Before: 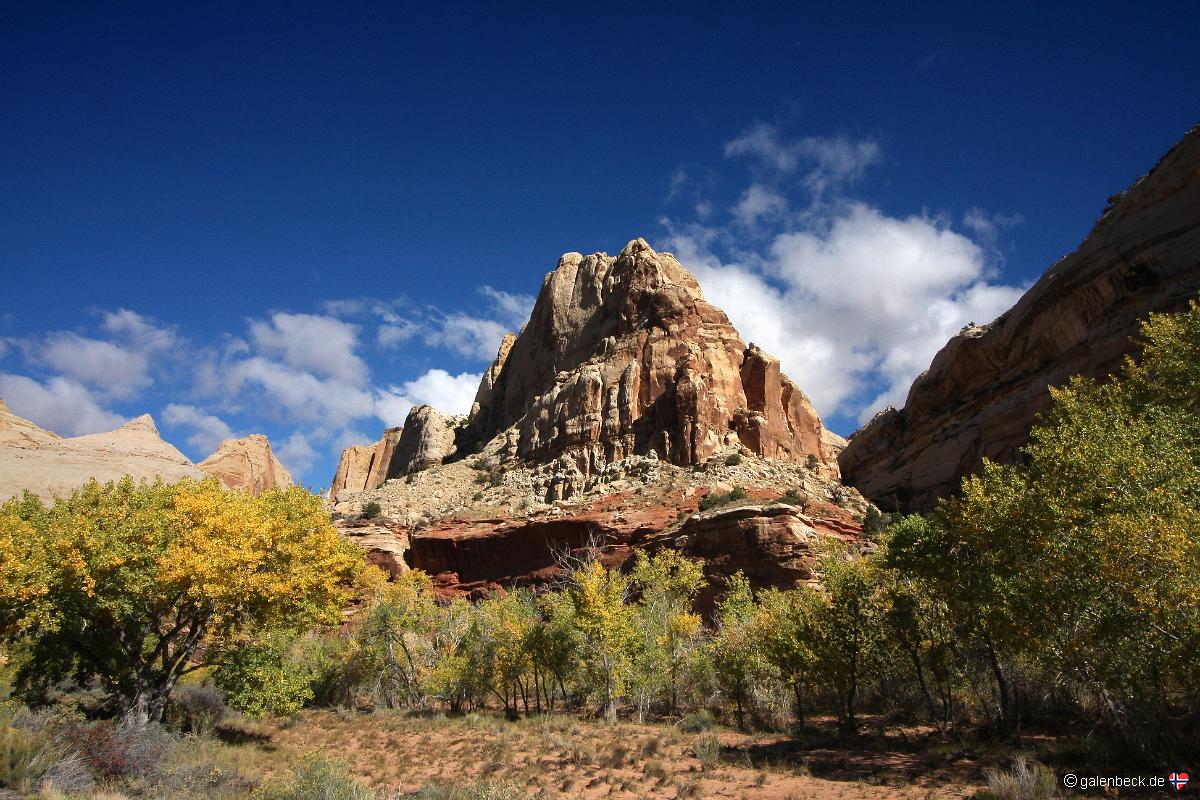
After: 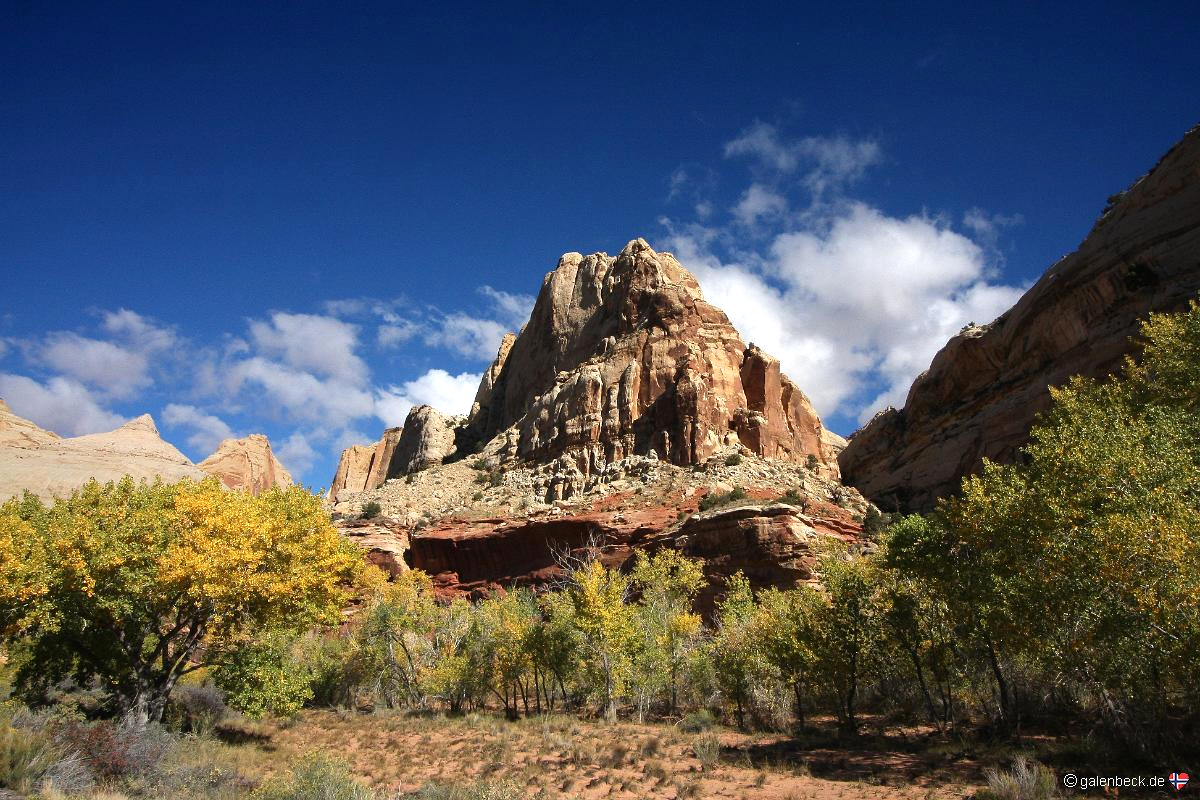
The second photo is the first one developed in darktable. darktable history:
exposure: exposure 0.165 EV, compensate exposure bias true, compensate highlight preservation false
